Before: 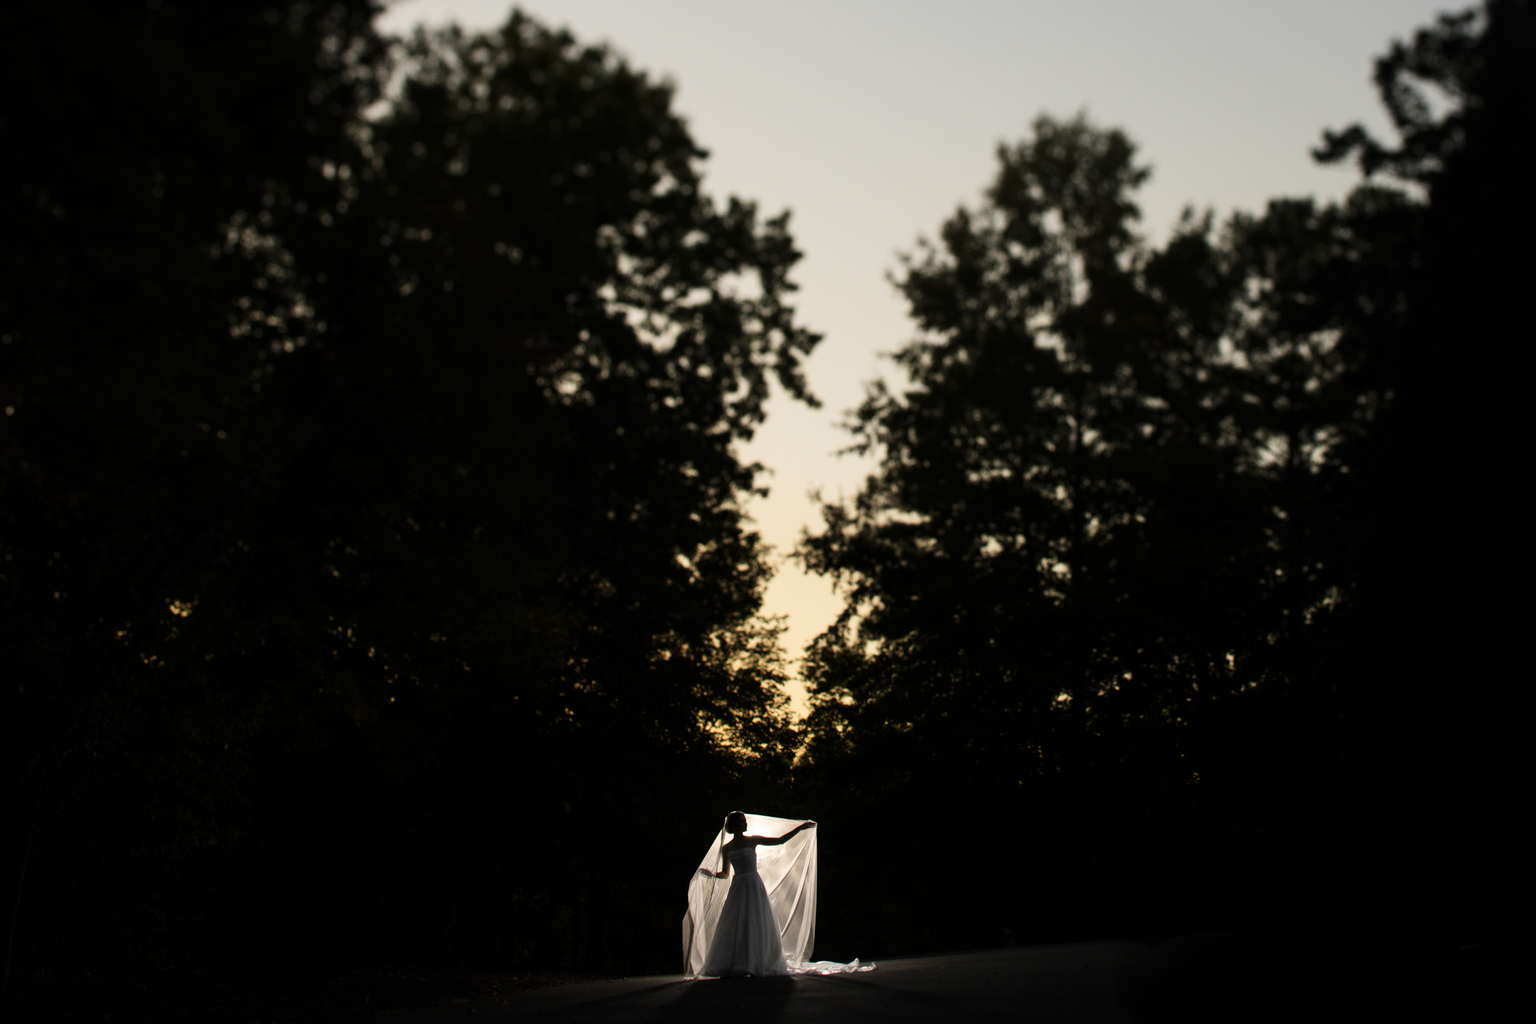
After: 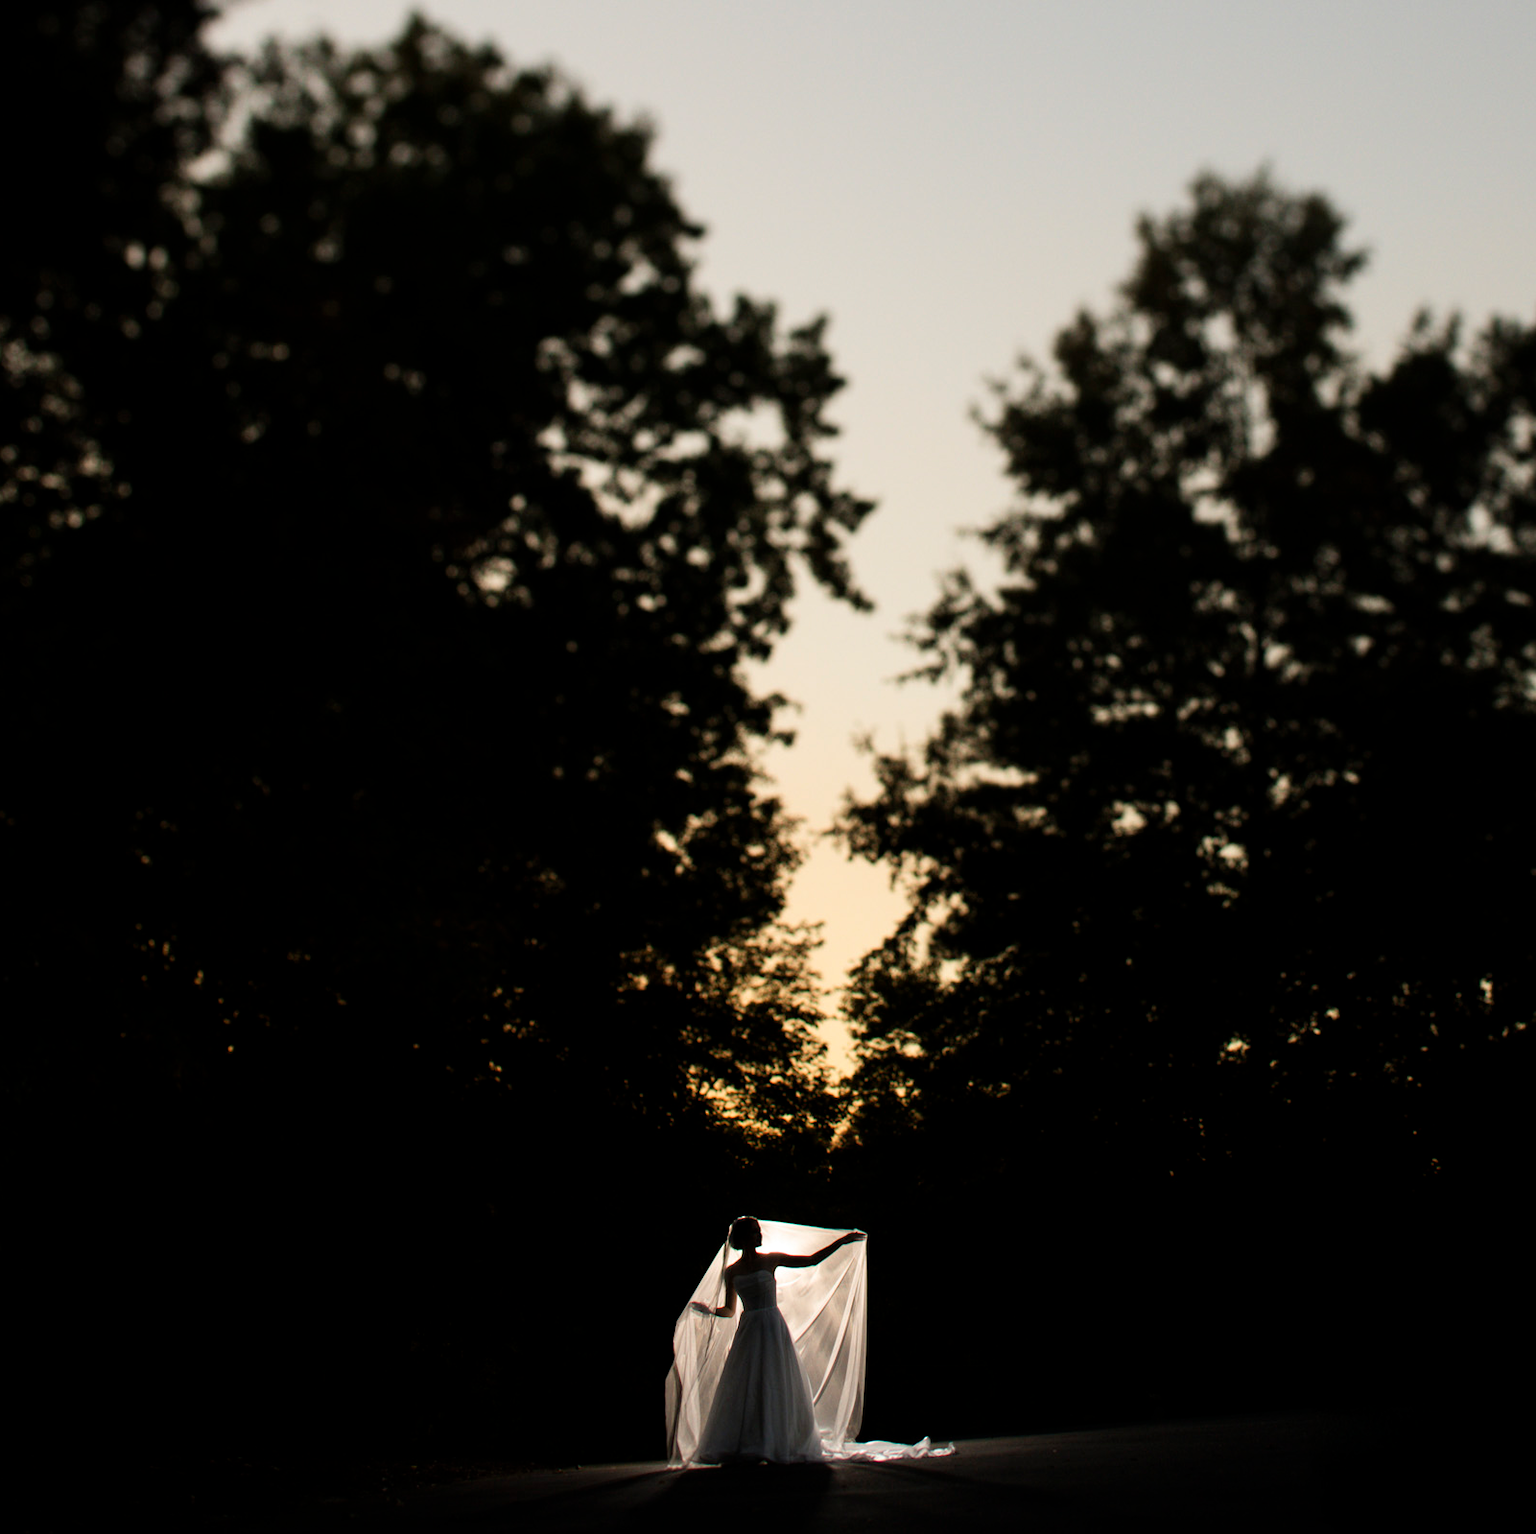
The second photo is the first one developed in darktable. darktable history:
crop and rotate: left 15.548%, right 17.708%
sharpen: radius 2.901, amount 0.869, threshold 47.328
